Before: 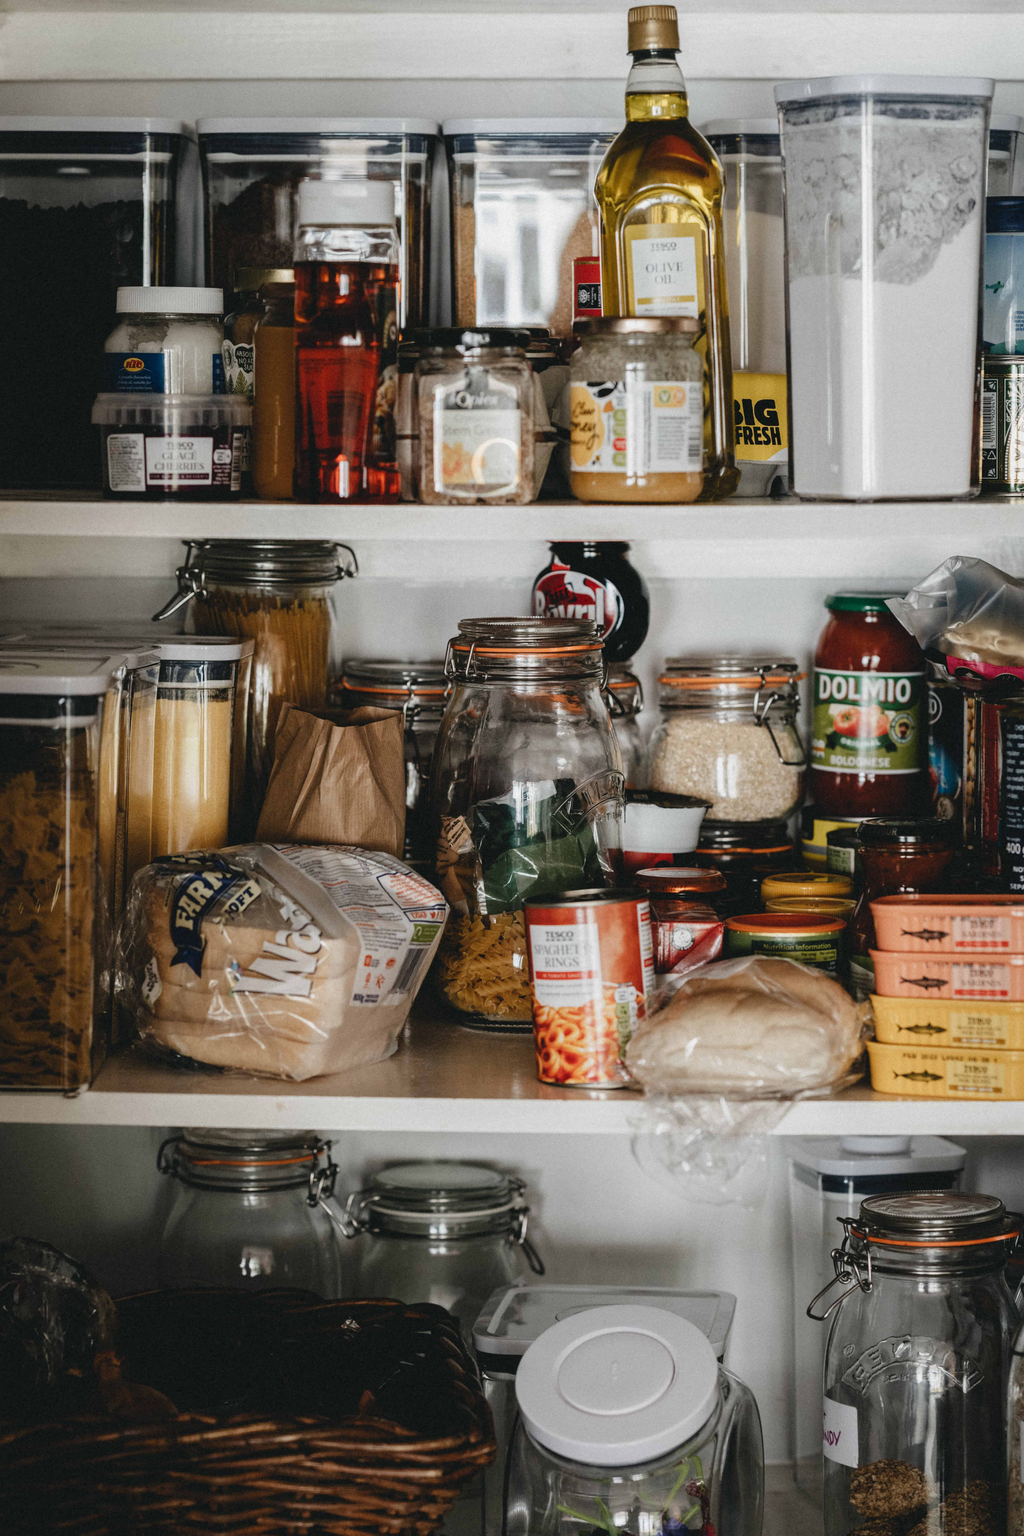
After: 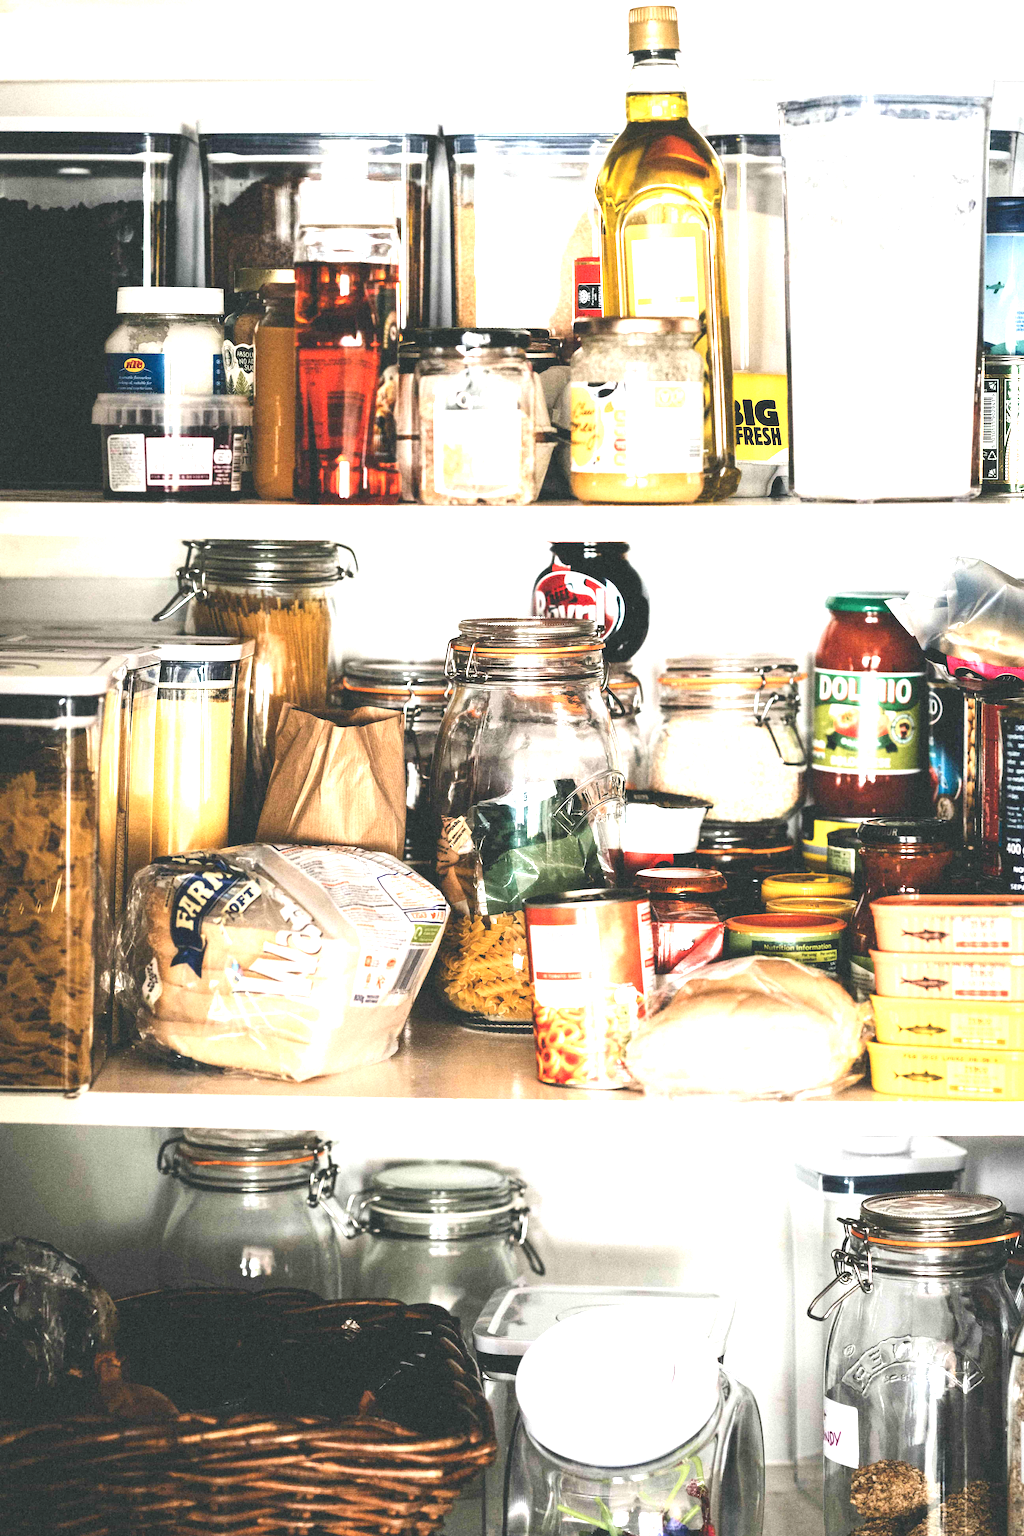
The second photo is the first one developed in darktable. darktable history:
exposure: exposure 2.23 EV, compensate highlight preservation false
contrast brightness saturation: contrast 0.148, brightness 0.055
